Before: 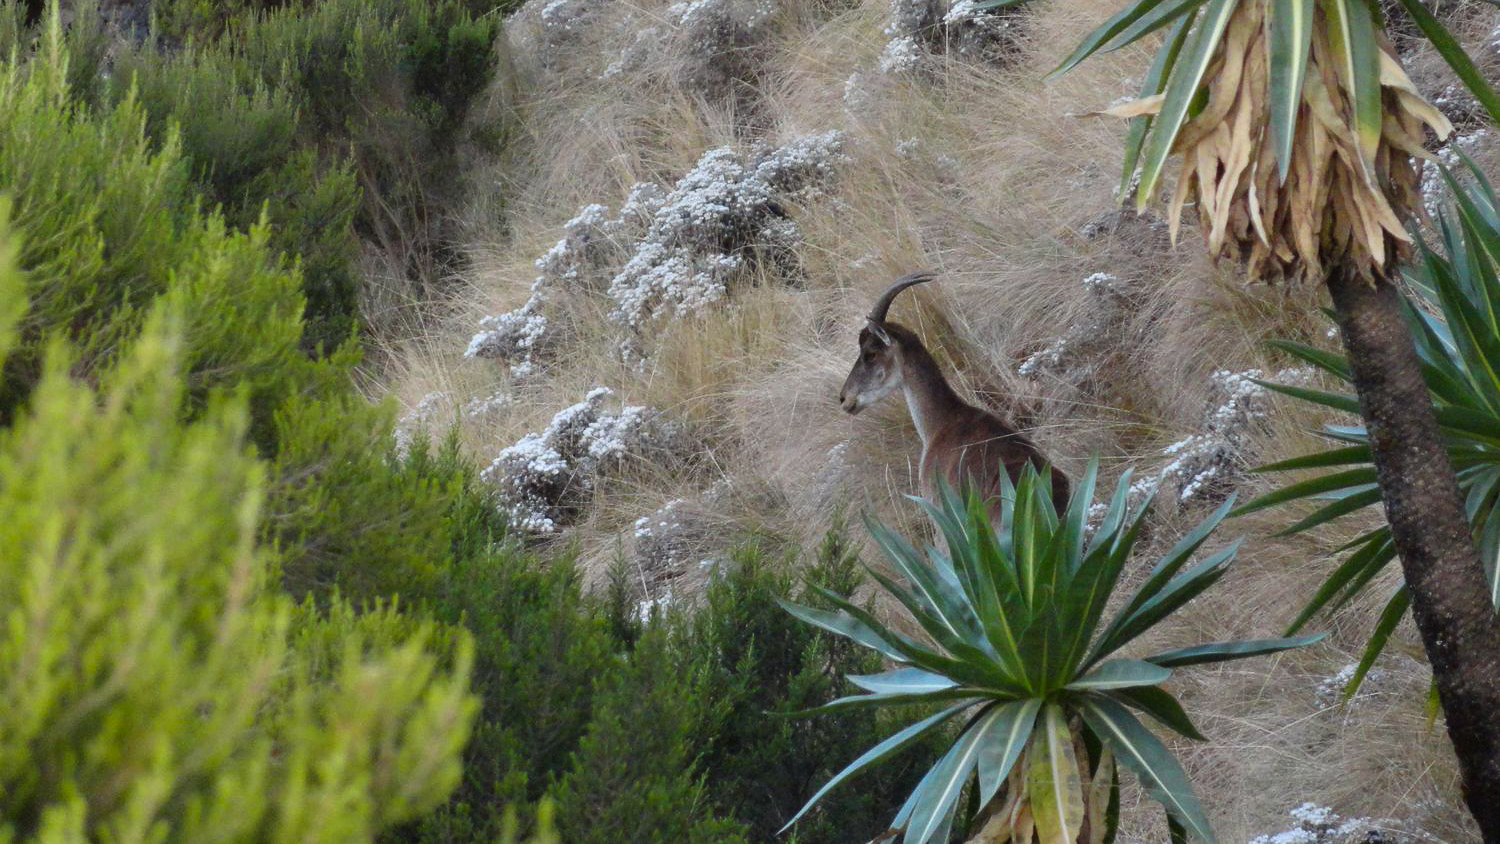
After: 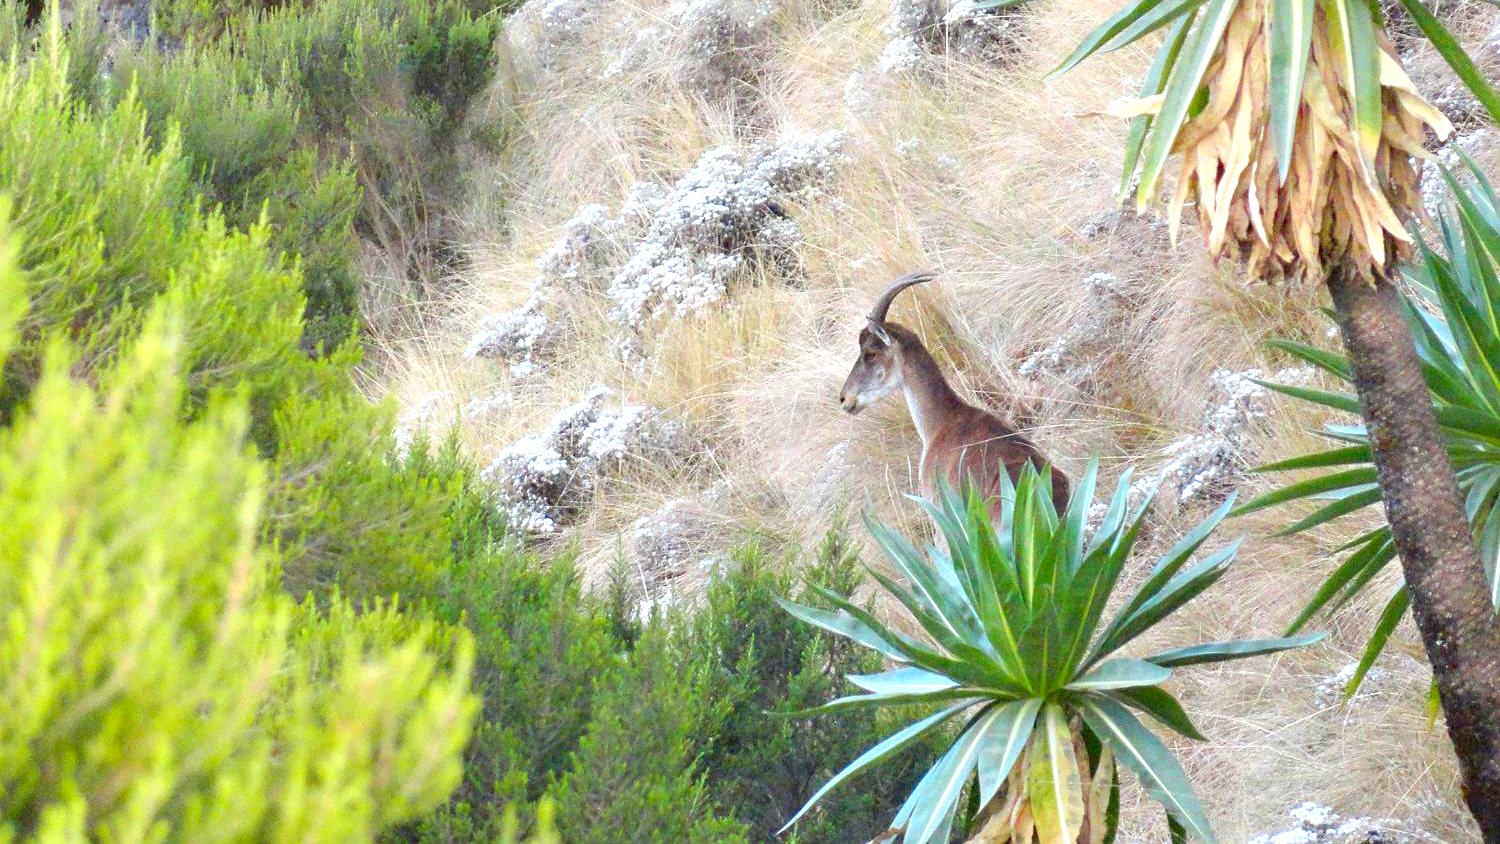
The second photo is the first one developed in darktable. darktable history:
levels: levels [0, 0.397, 0.955]
exposure: black level correction 0.001, exposure 0.955 EV, compensate exposure bias true, compensate highlight preservation false
contrast equalizer: octaves 7, y [[0.6 ×6], [0.55 ×6], [0 ×6], [0 ×6], [0 ×6]], mix 0.15
sharpen: amount 0.2
